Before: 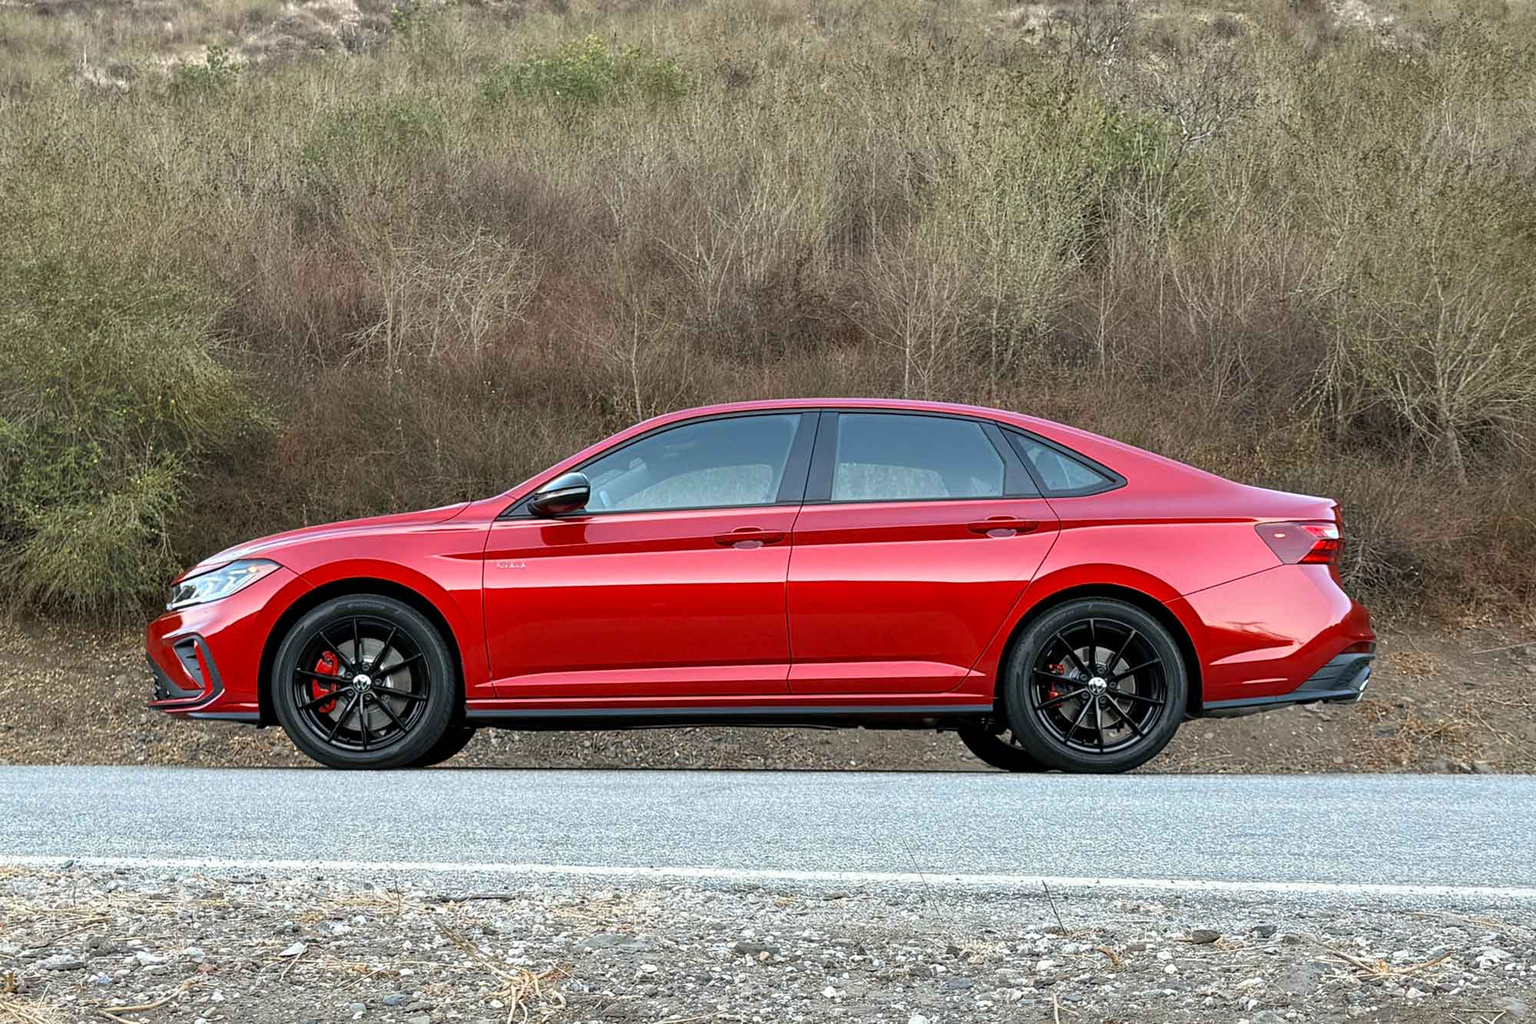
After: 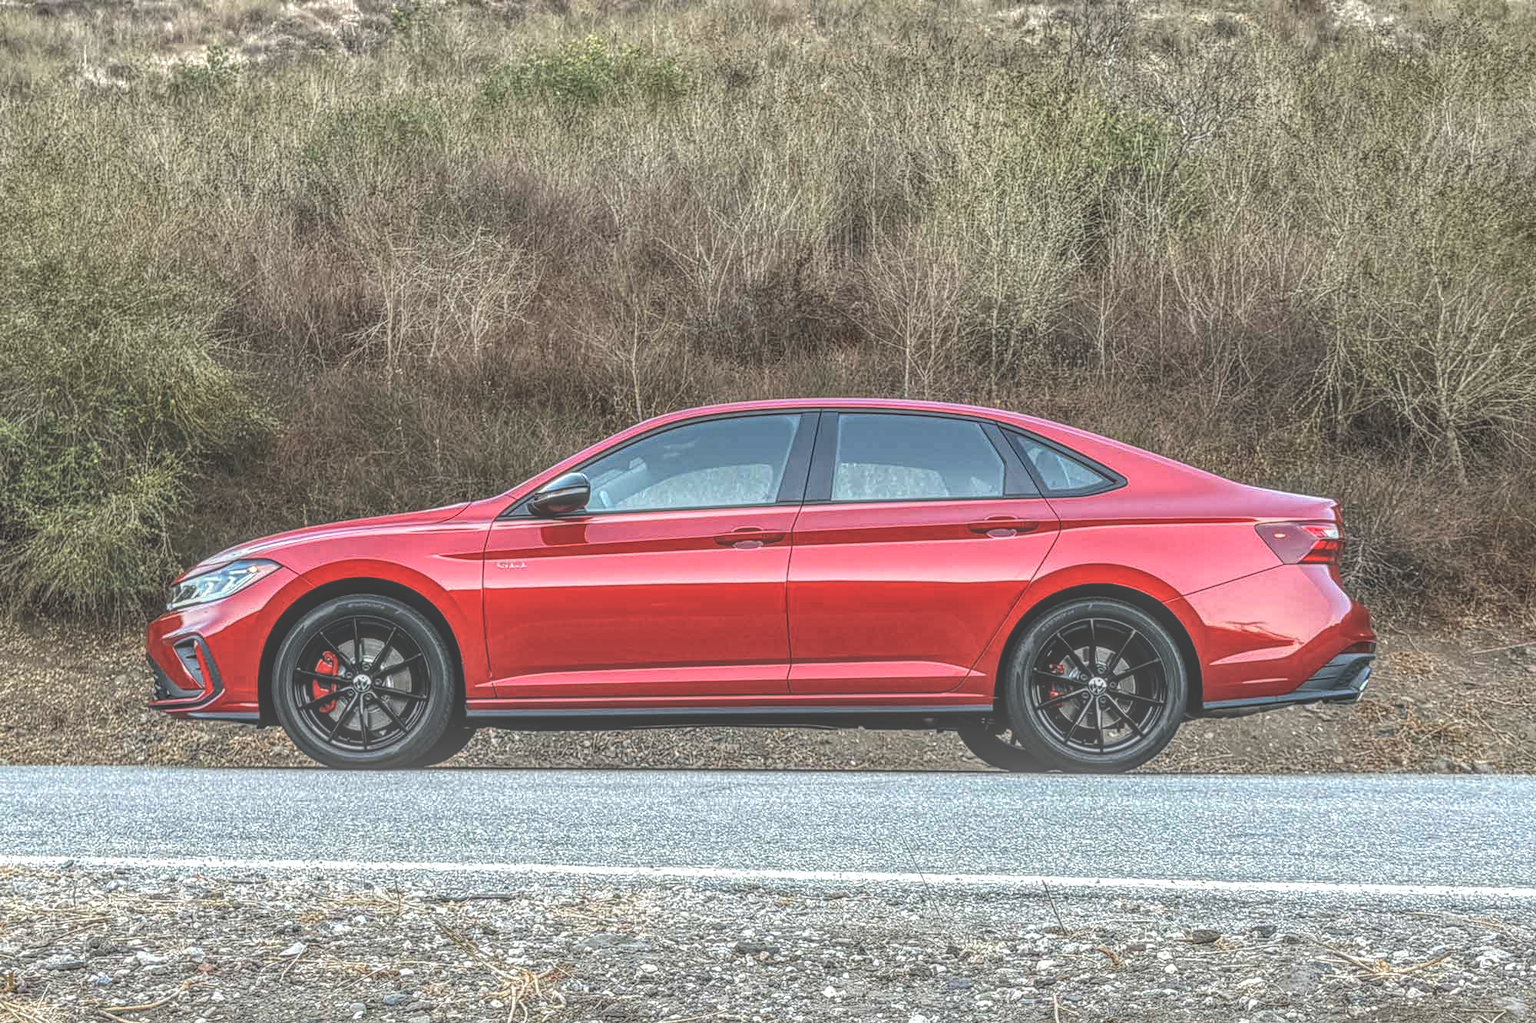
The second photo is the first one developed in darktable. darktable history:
exposure: black level correction -0.04, exposure 0.064 EV, compensate highlight preservation false
local contrast: highlights 5%, shadows 6%, detail 201%, midtone range 0.249
